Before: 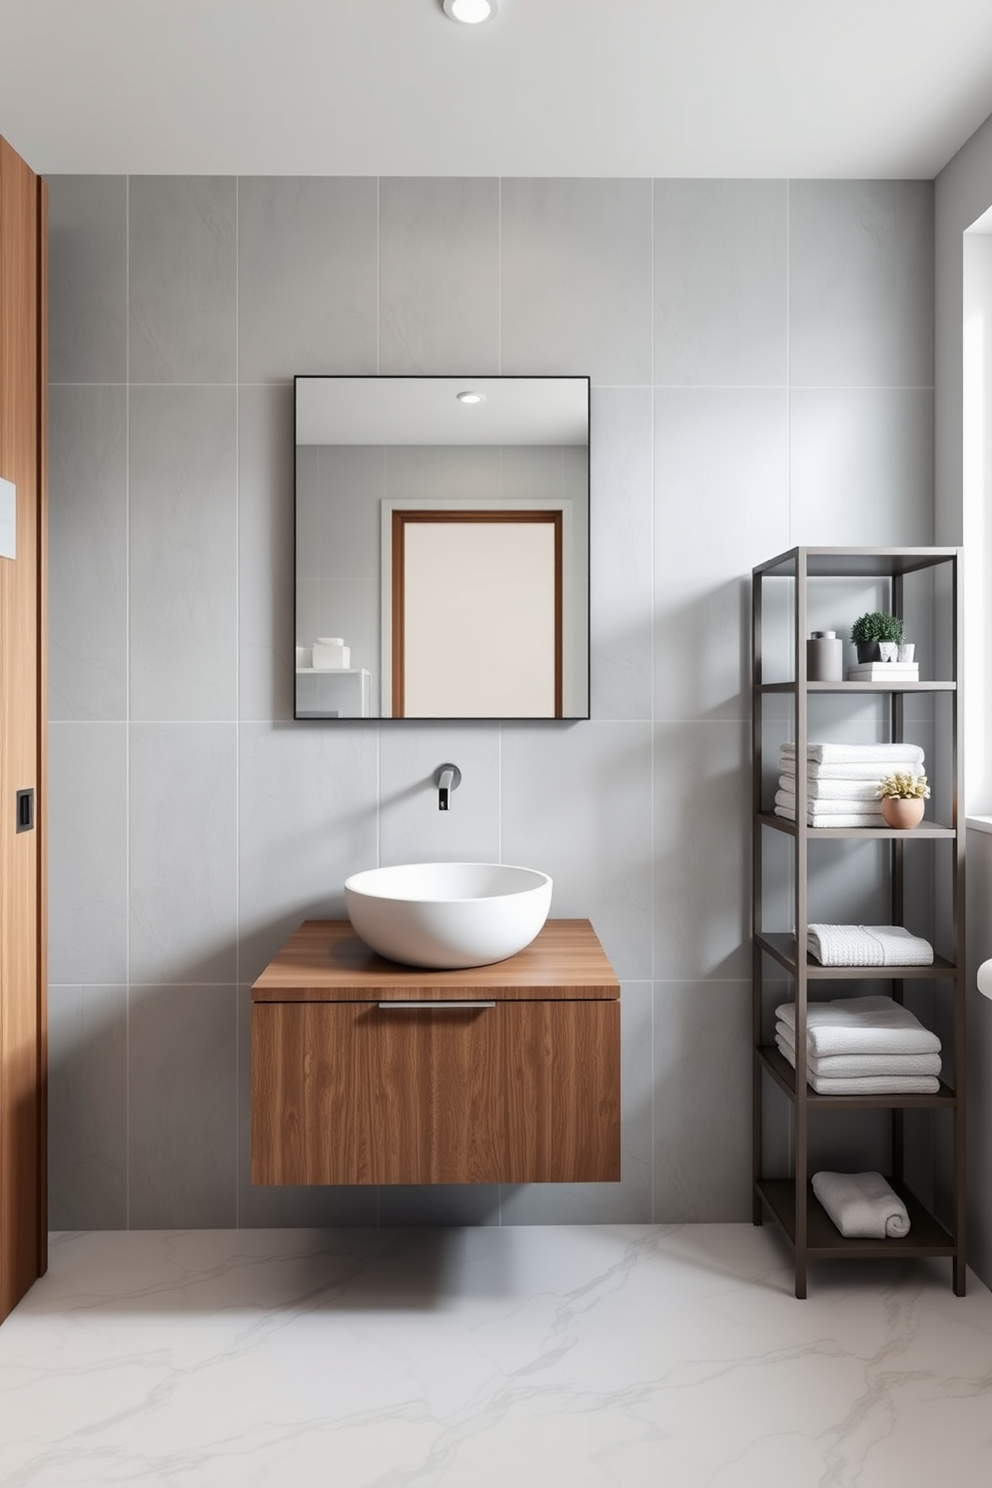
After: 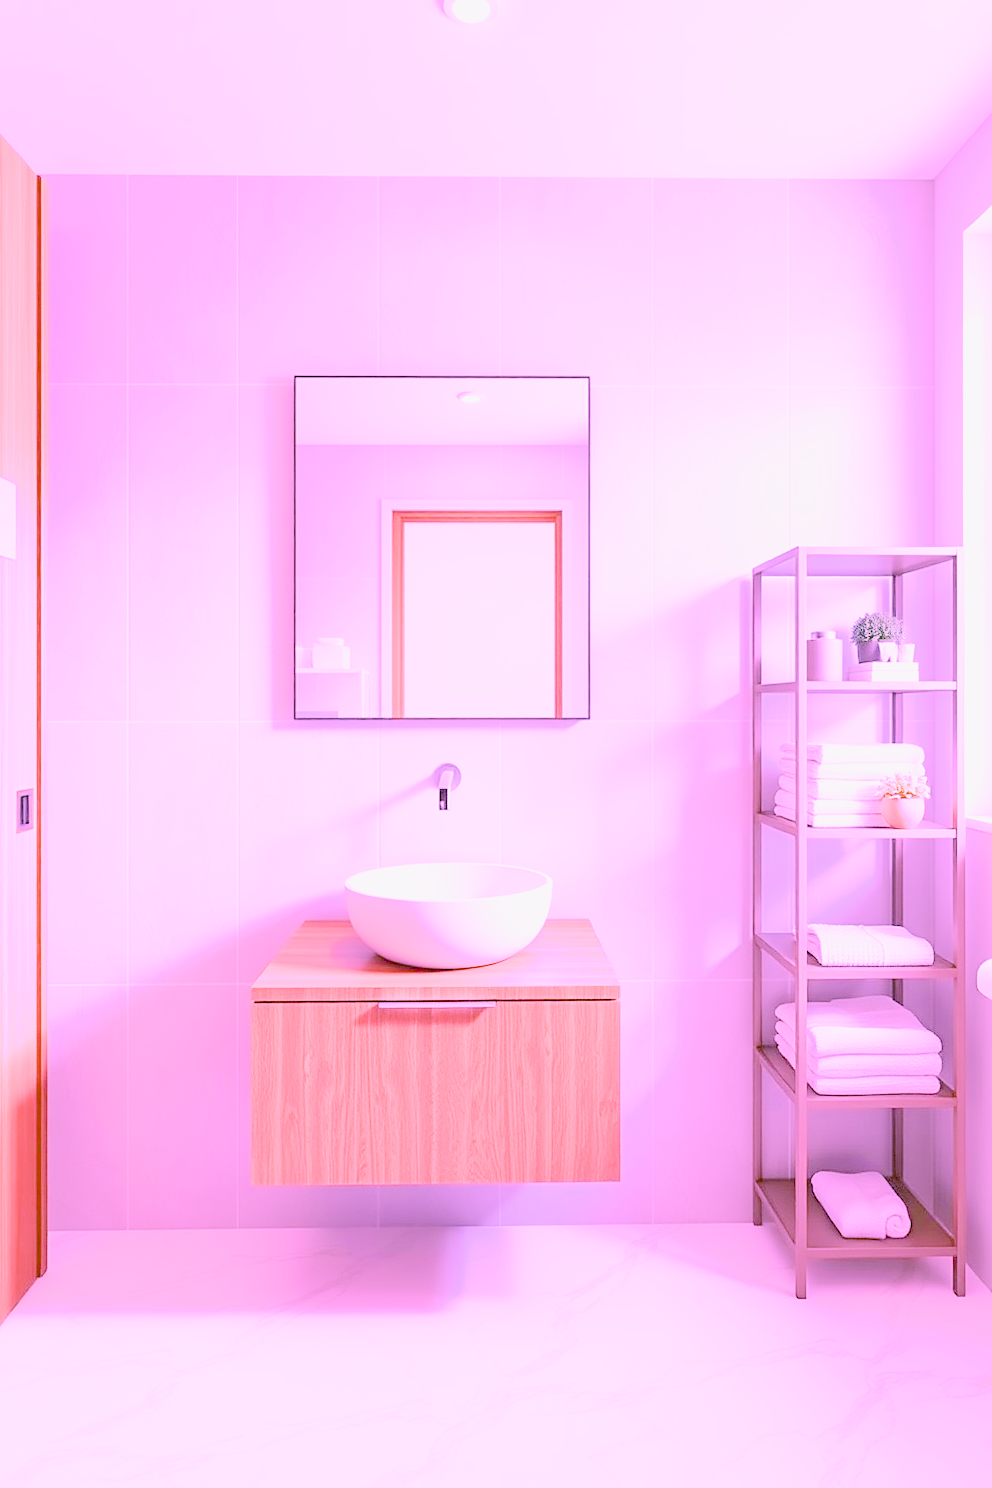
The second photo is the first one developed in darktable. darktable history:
tone equalizer "relight: fill-in": -7 EV 0.15 EV, -6 EV 0.6 EV, -5 EV 1.15 EV, -4 EV 1.33 EV, -3 EV 1.15 EV, -2 EV 0.6 EV, -1 EV 0.15 EV, mask exposure compensation -0.5 EV
color balance rgb: linear chroma grading › global chroma 9%, perceptual saturation grading › global saturation 36%, perceptual saturation grading › shadows 35%, perceptual brilliance grading › global brilliance 15%, perceptual brilliance grading › shadows -35%, global vibrance 15%
filmic rgb: black relative exposure -7.15 EV, white relative exposure 5.36 EV, hardness 3.02, color science v6 (2022)
highlight reconstruction: iterations 1, diameter of reconstruction 64 px
lens correction: scale 1.01, crop 1, focal 85, aperture 2.8, distance 7.77, camera "Canon EOS RP", lens "Canon RF 85mm F2 MACRO IS STM"
raw denoise: x [[0, 0.25, 0.5, 0.75, 1] ×4]
sharpen: on, module defaults
white balance: red 1.803, blue 1.886
exposure: black level correction 0, exposure 0.953 EV, compensate exposure bias true, compensate highlight preservation false
